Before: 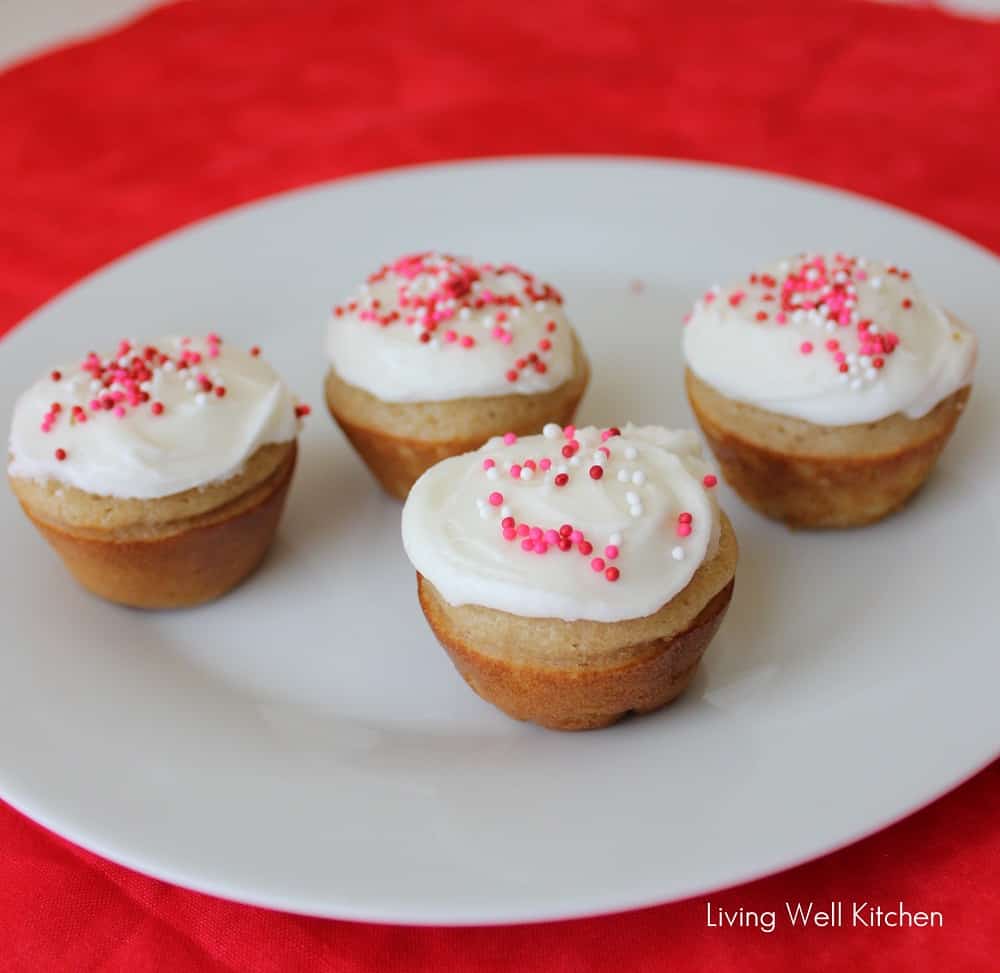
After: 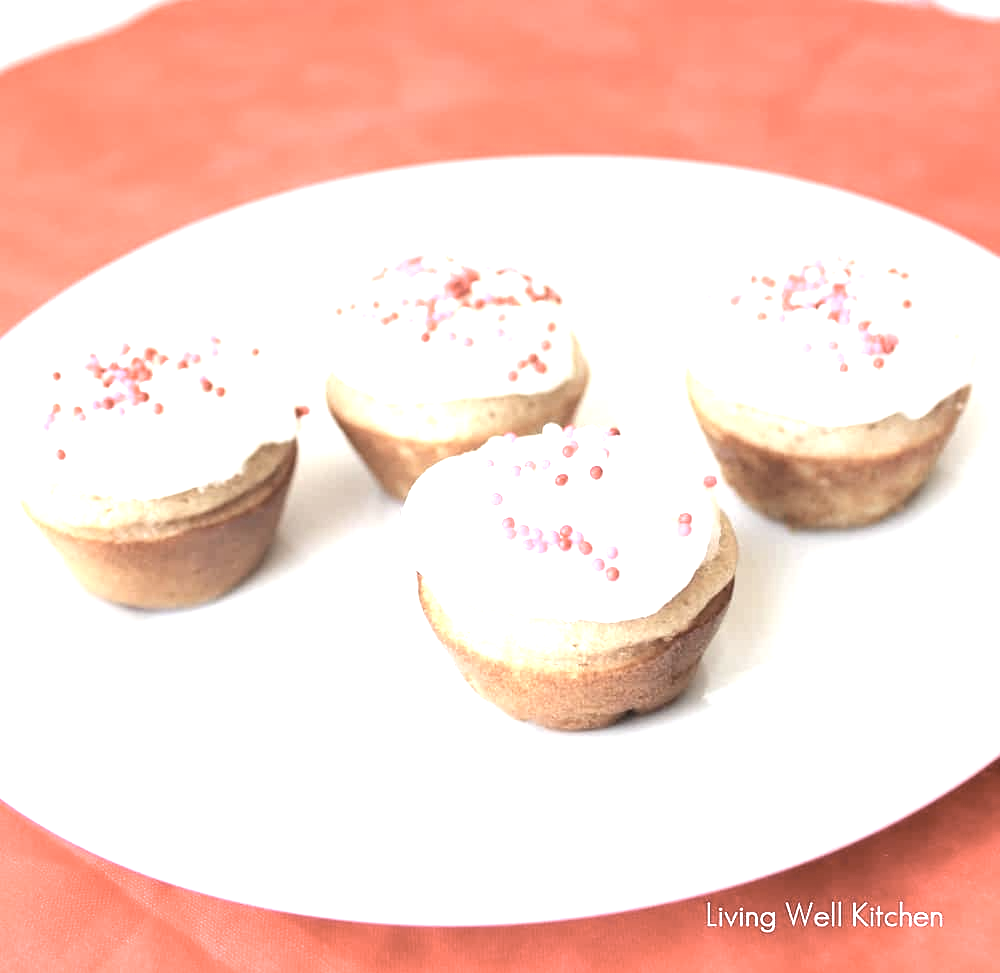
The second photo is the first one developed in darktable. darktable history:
exposure: exposure 2 EV, compensate highlight preservation false
color correction: saturation 0.5
tone equalizer: on, module defaults
